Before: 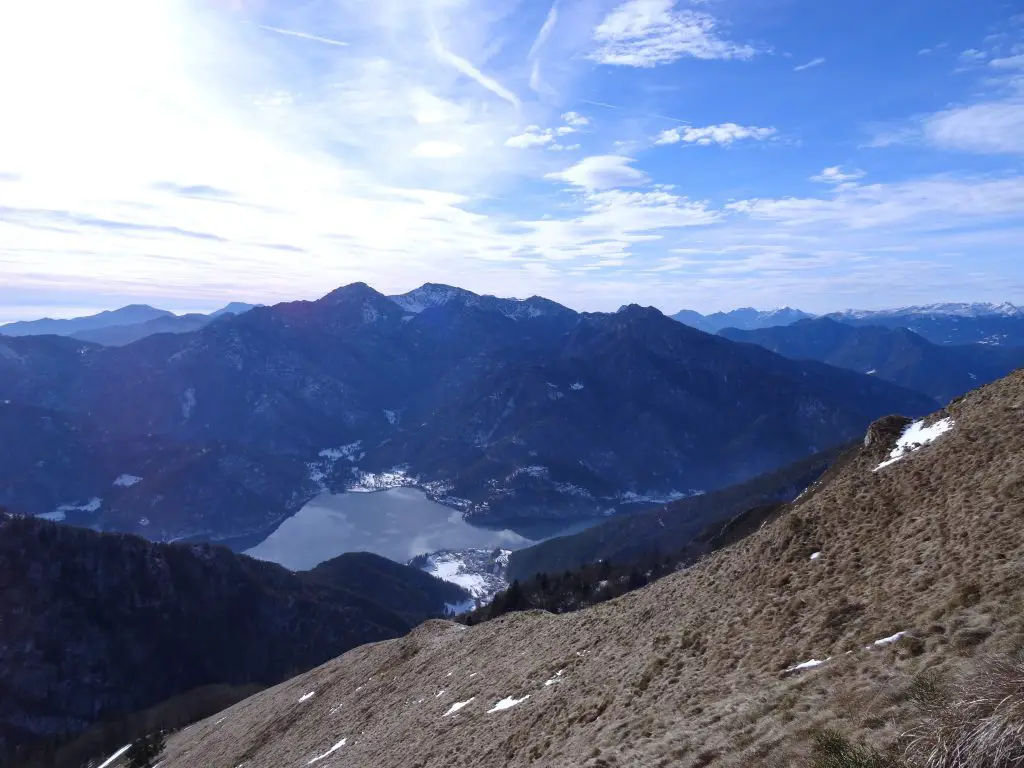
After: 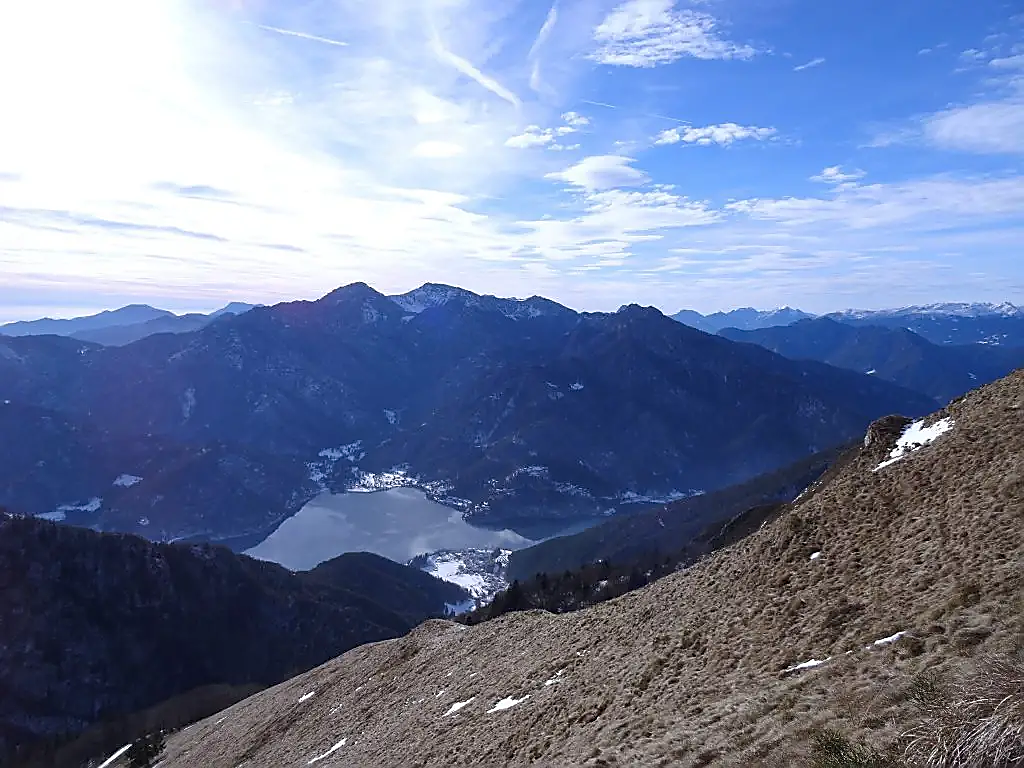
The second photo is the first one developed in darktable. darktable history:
sharpen: radius 1.404, amount 1.246, threshold 0.709
